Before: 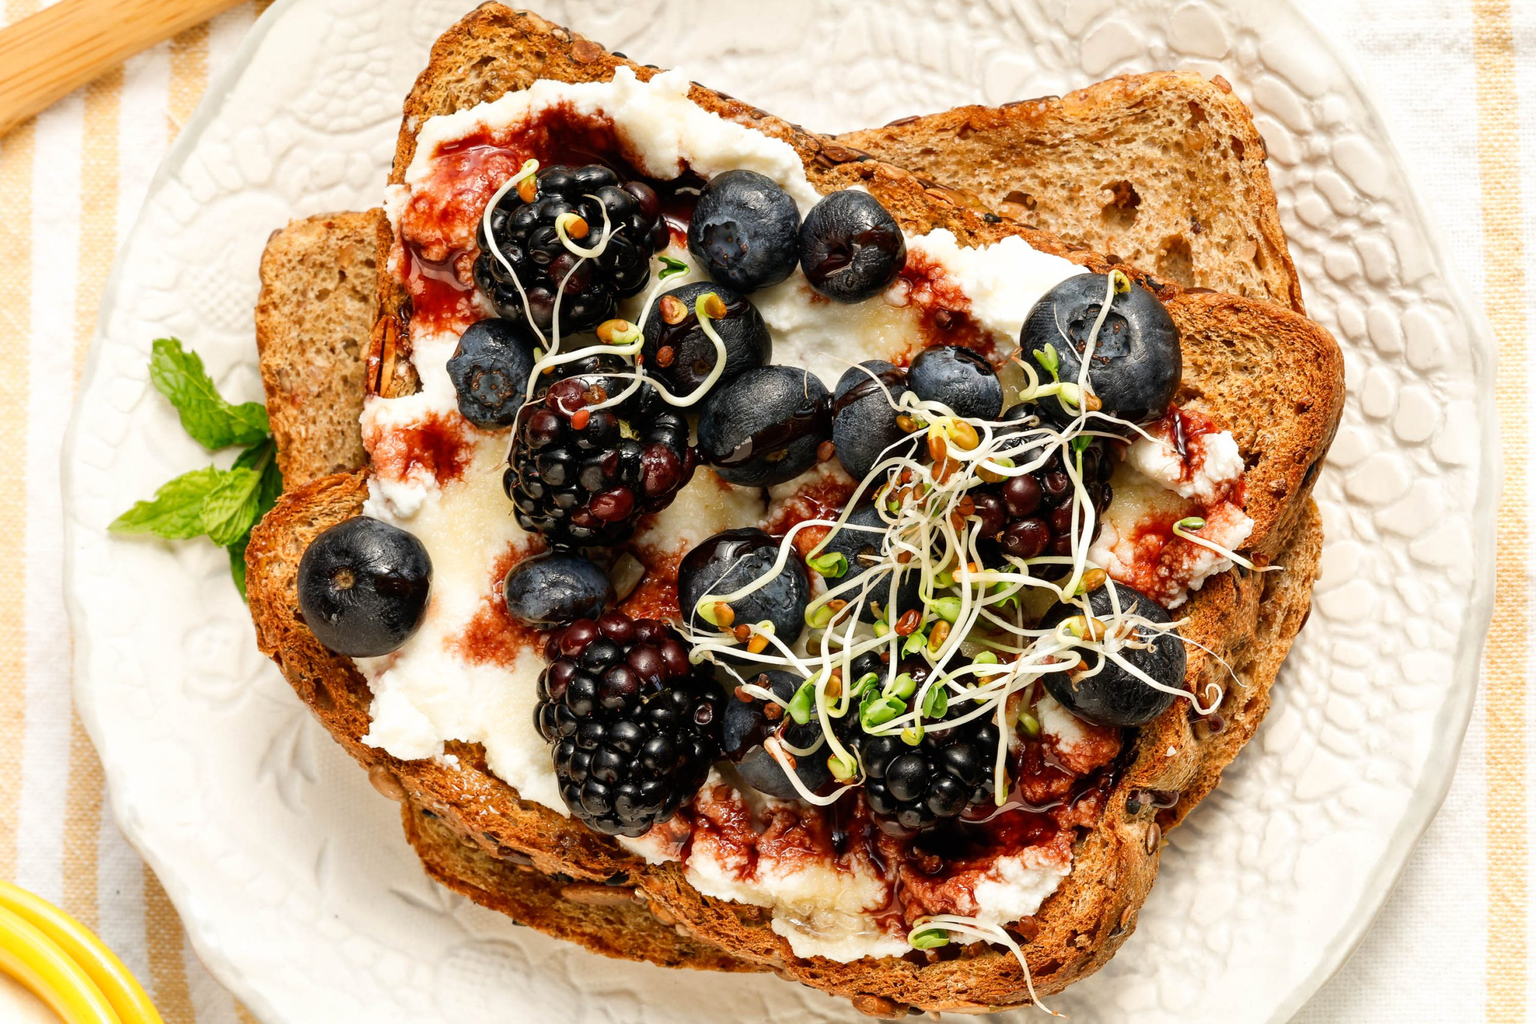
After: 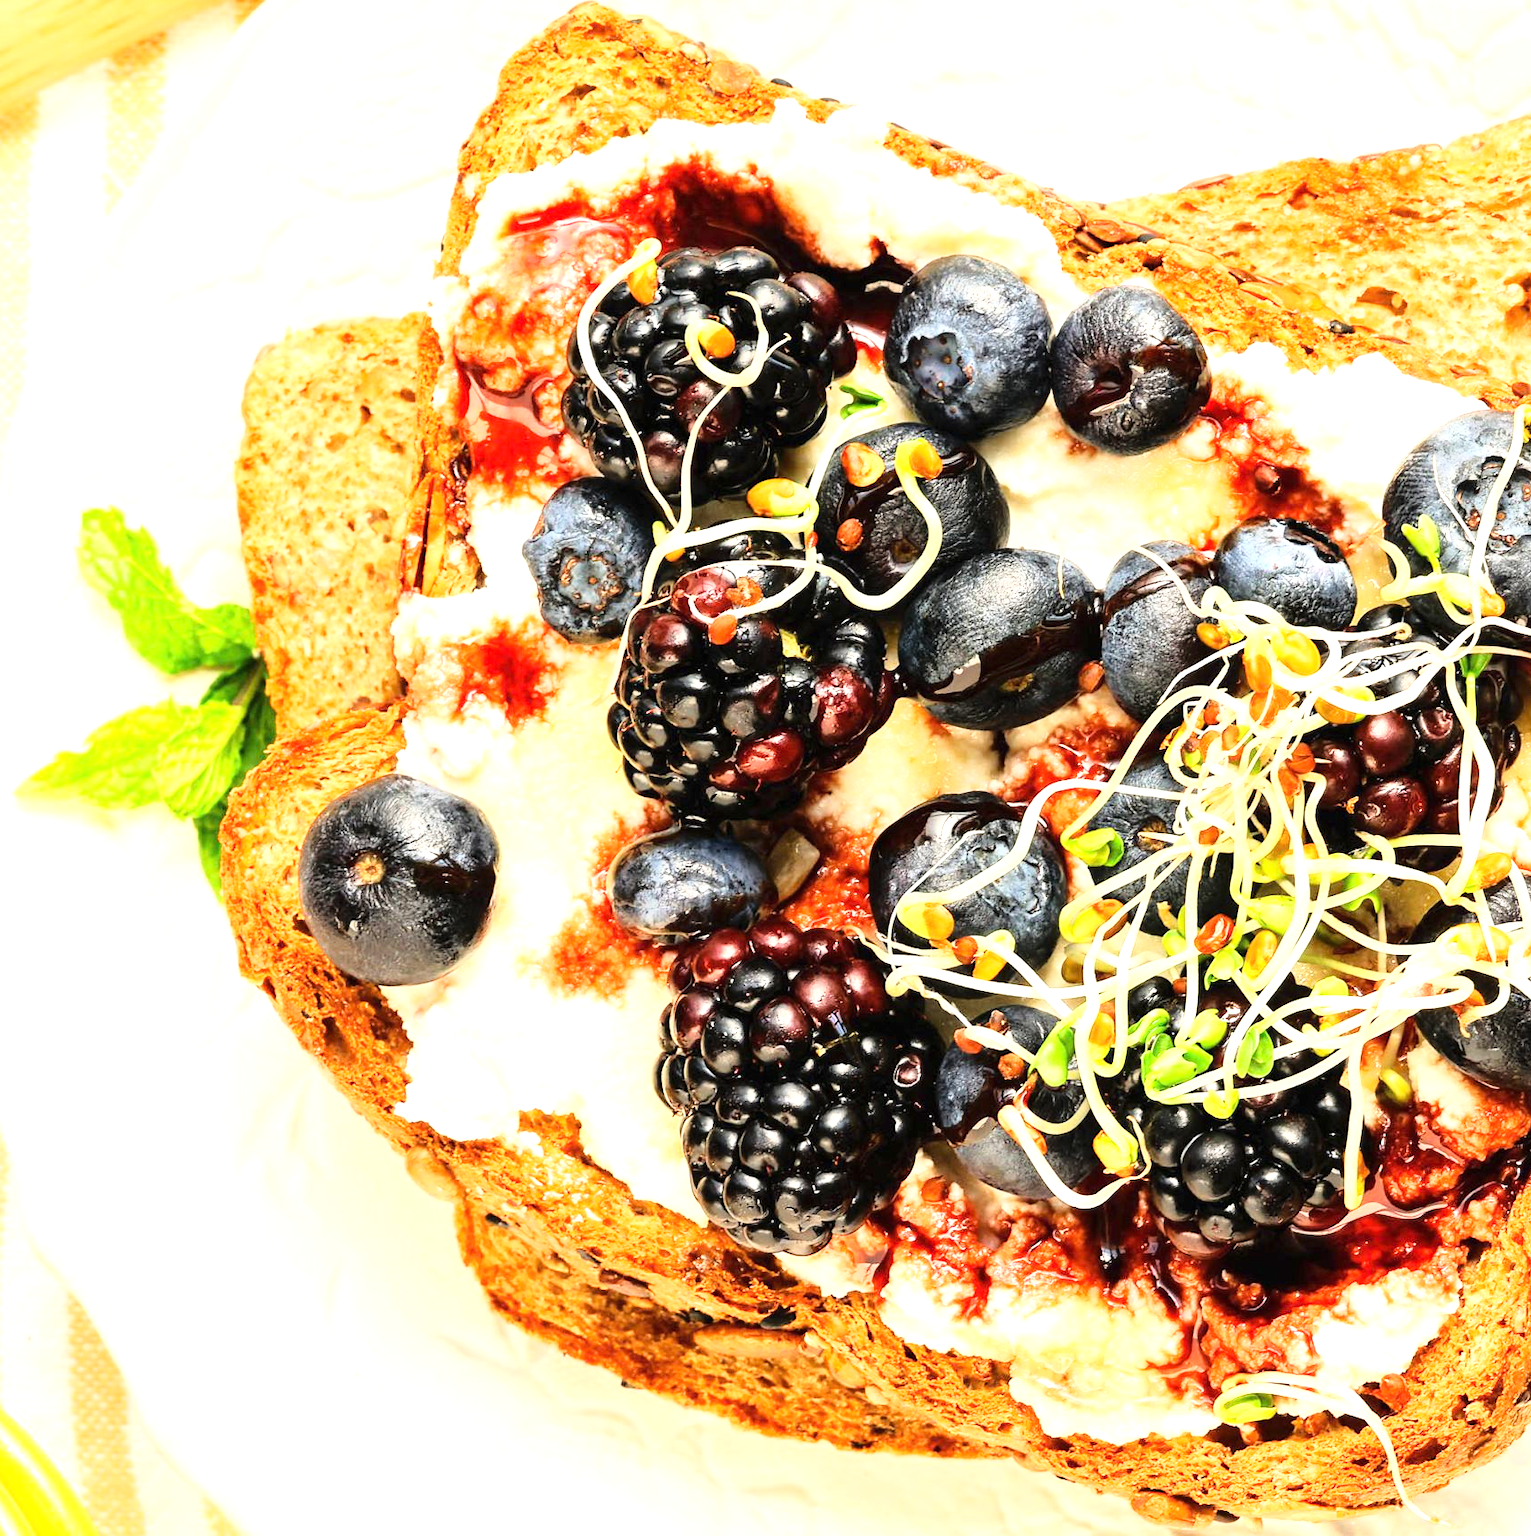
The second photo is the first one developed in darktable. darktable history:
base curve: curves: ch0 [(0, 0) (0.028, 0.03) (0.121, 0.232) (0.46, 0.748) (0.859, 0.968) (1, 1)]
exposure: black level correction 0, exposure 1.388 EV, compensate highlight preservation false
crop and rotate: left 6.431%, right 27.077%
